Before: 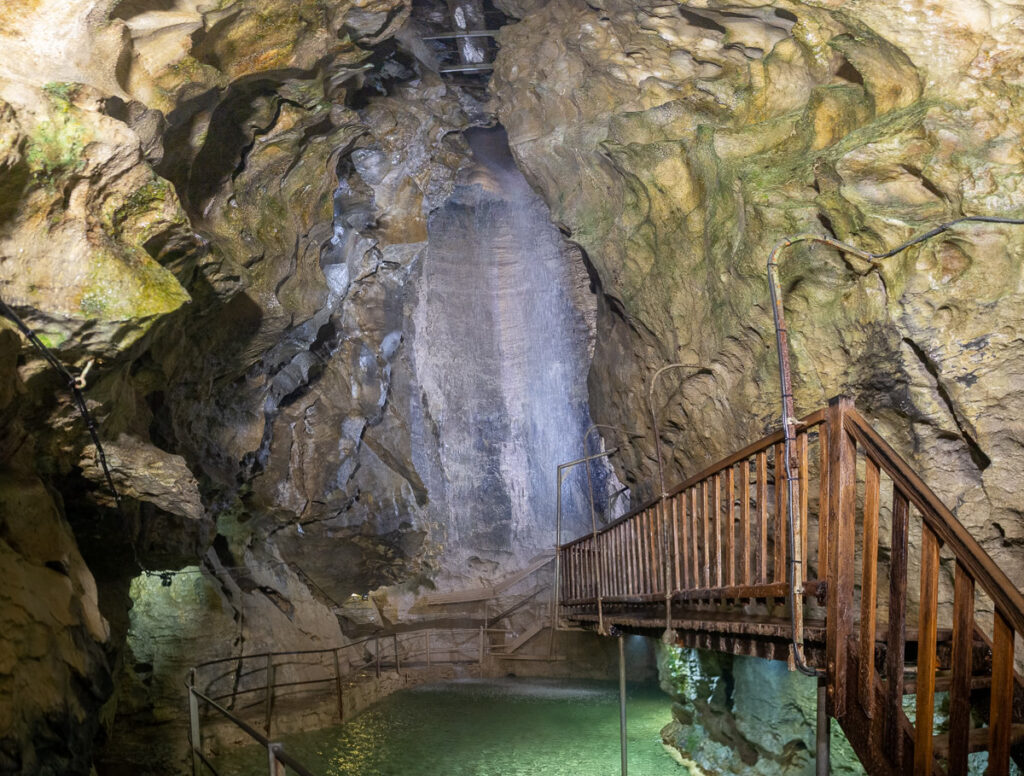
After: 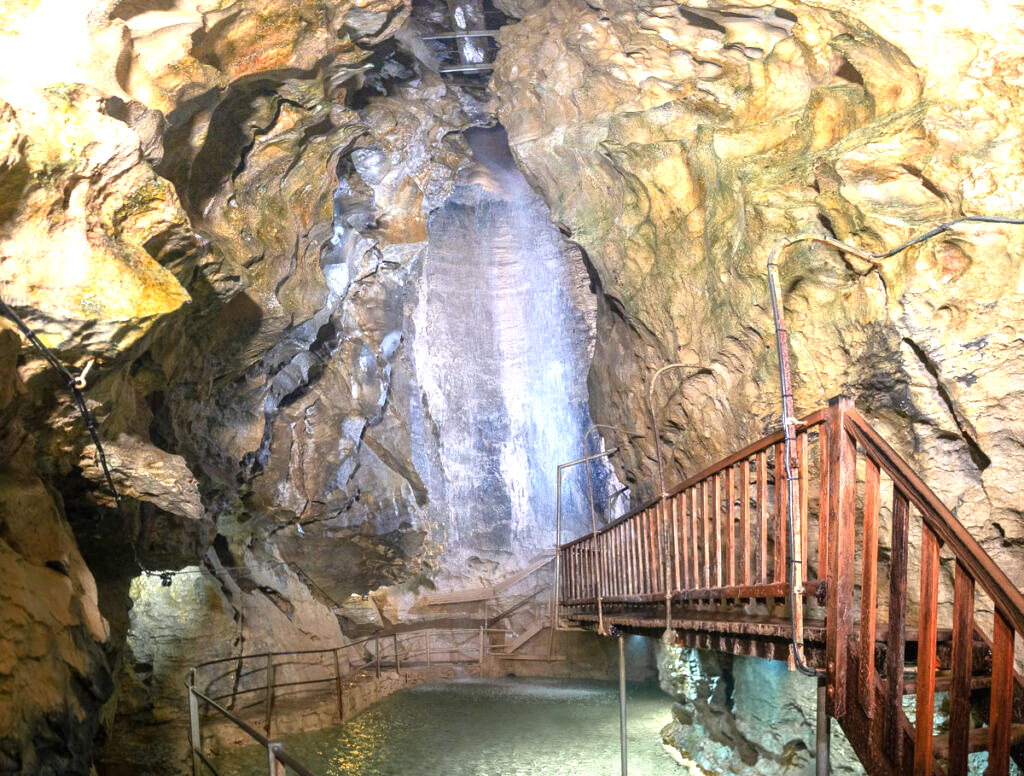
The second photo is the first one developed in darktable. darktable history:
exposure: black level correction 0, exposure 1.2 EV, compensate highlight preservation false
color zones: curves: ch1 [(0.263, 0.53) (0.376, 0.287) (0.487, 0.512) (0.748, 0.547) (1, 0.513)]; ch2 [(0.262, 0.45) (0.751, 0.477)], mix 31.98%
